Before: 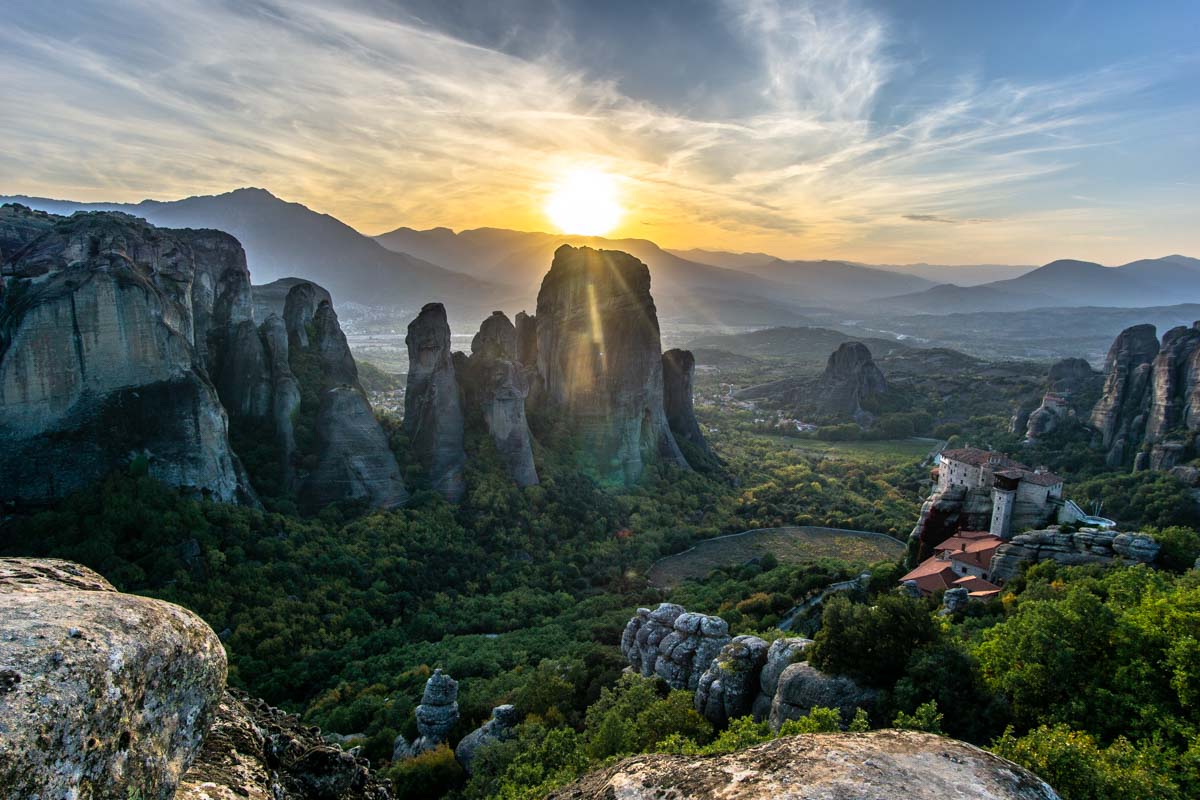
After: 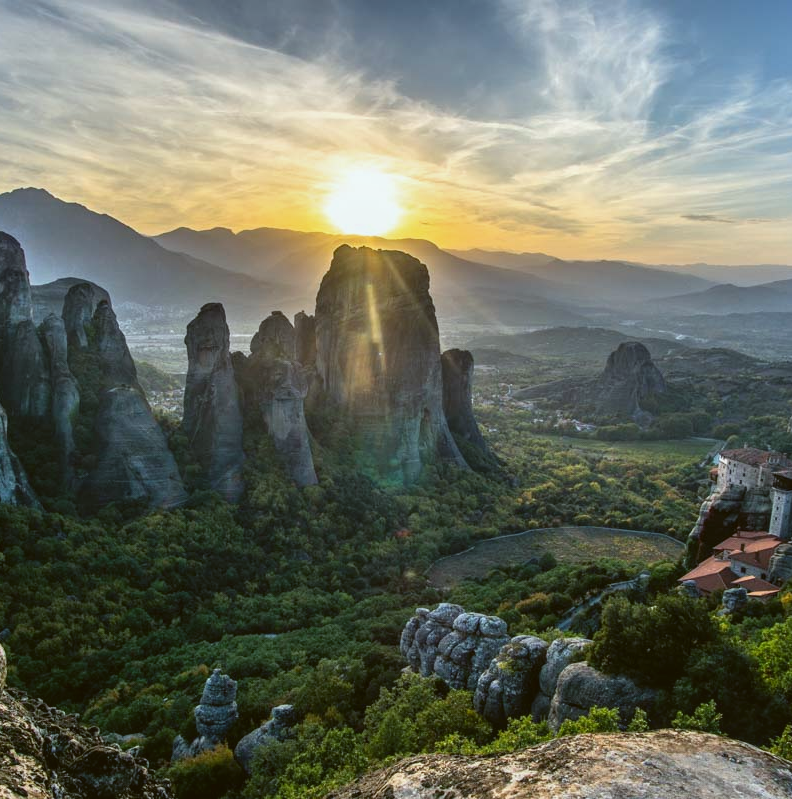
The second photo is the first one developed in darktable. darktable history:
color balance: lift [1.004, 1.002, 1.002, 0.998], gamma [1, 1.007, 1.002, 0.993], gain [1, 0.977, 1.013, 1.023], contrast -3.64%
local contrast: detail 110%
crop and rotate: left 18.442%, right 15.508%
